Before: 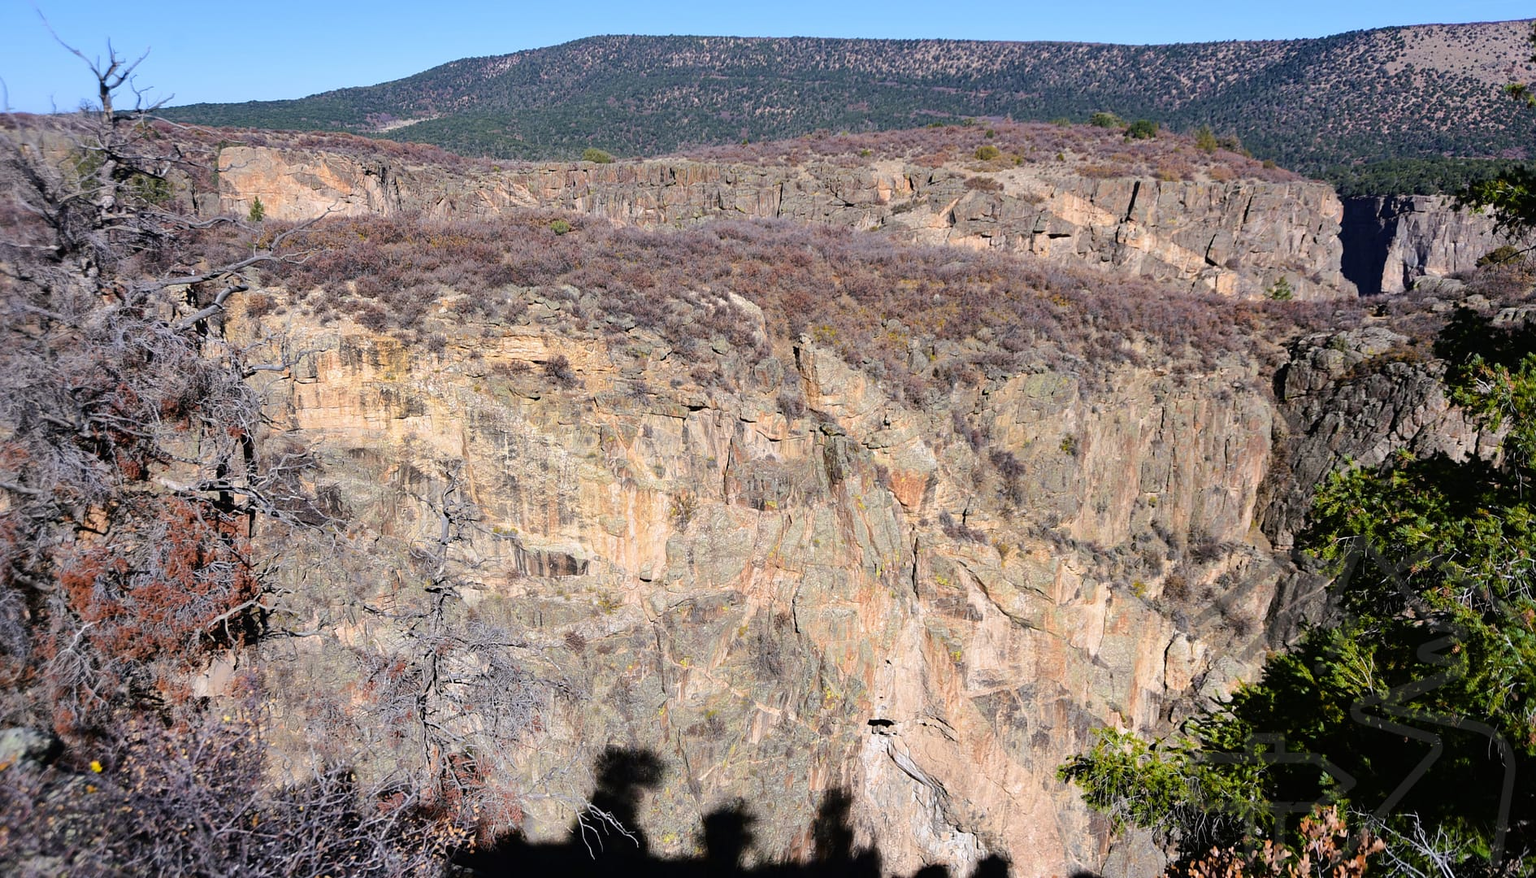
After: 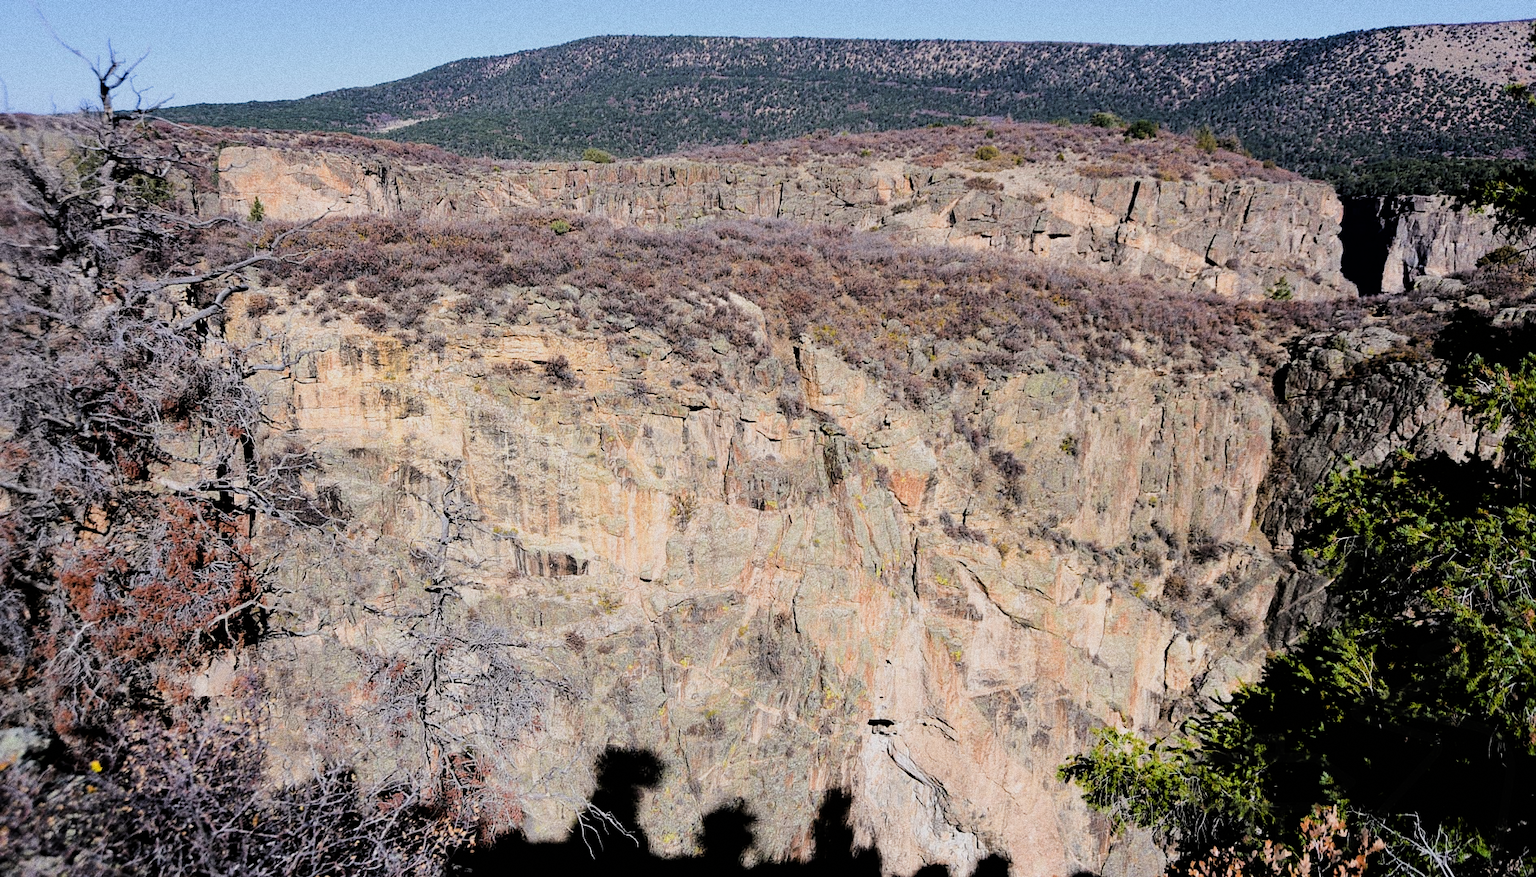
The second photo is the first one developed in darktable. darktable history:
filmic rgb: black relative exposure -5 EV, hardness 2.88, contrast 1.3, highlights saturation mix -30%
grain: coarseness 0.09 ISO, strength 40%
